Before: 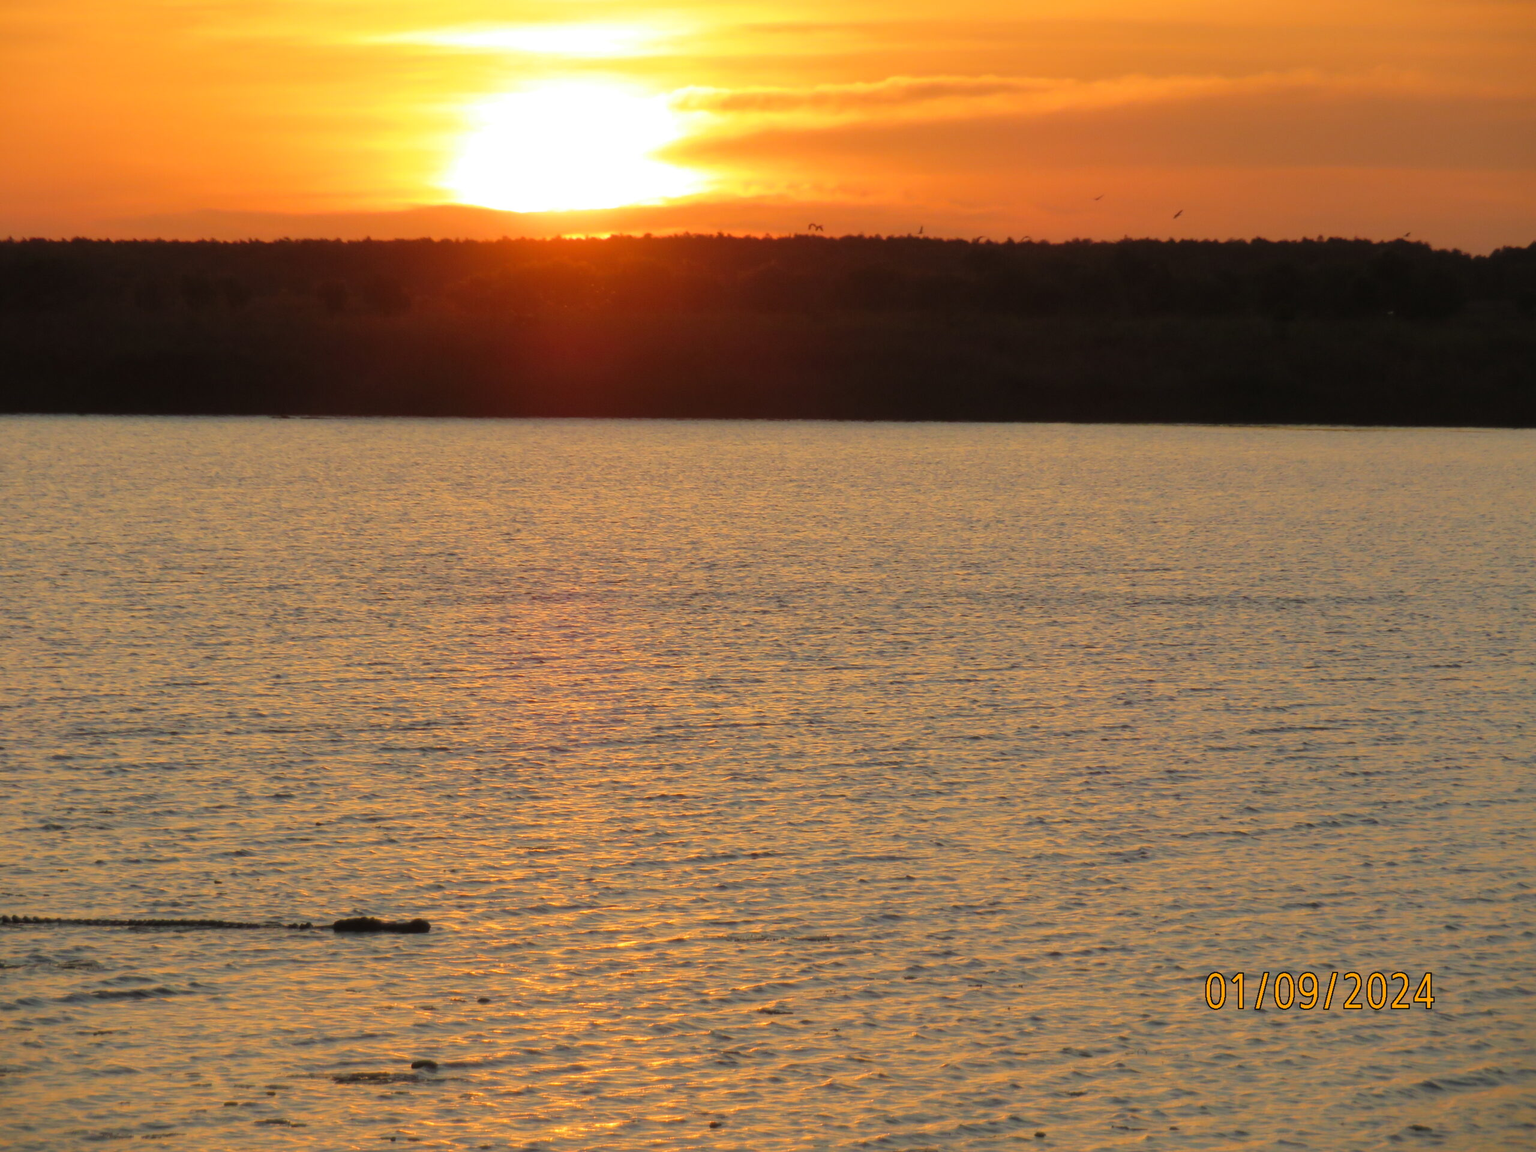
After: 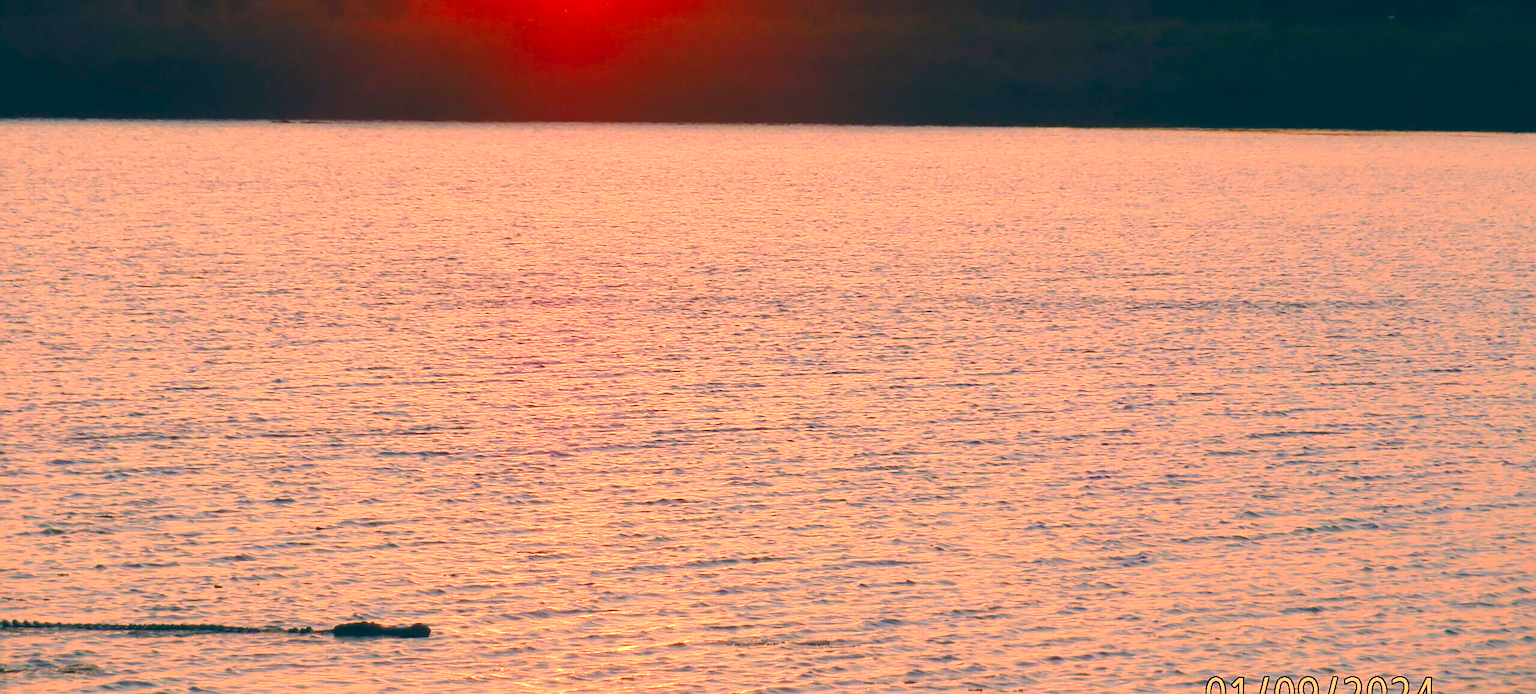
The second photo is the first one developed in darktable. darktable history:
exposure: black level correction 0, exposure 1 EV, compensate highlight preservation false
color correction: highlights a* 17.27, highlights b* 0.27, shadows a* -15.29, shadows b* -14.28, saturation 1.51
crop and rotate: top 25.697%, bottom 13.98%
contrast equalizer: octaves 7, y [[0.5, 0.486, 0.447, 0.446, 0.489, 0.5], [0.5 ×6], [0.5 ×6], [0 ×6], [0 ×6]], mix -0.201
color zones: curves: ch1 [(0, 0.455) (0.063, 0.455) (0.286, 0.495) (0.429, 0.5) (0.571, 0.5) (0.714, 0.5) (0.857, 0.5) (1, 0.455)]; ch2 [(0, 0.532) (0.063, 0.521) (0.233, 0.447) (0.429, 0.489) (0.571, 0.5) (0.714, 0.5) (0.857, 0.5) (1, 0.532)]
sharpen: on, module defaults
color balance rgb: global offset › luminance 0.5%, linear chroma grading › shadows 19.827%, linear chroma grading › highlights 2.372%, linear chroma grading › mid-tones 10.07%, perceptual saturation grading › global saturation -9.885%, perceptual saturation grading › highlights -26.642%, perceptual saturation grading › shadows 21.881%, global vibrance 33.152%
tone equalizer: on, module defaults
